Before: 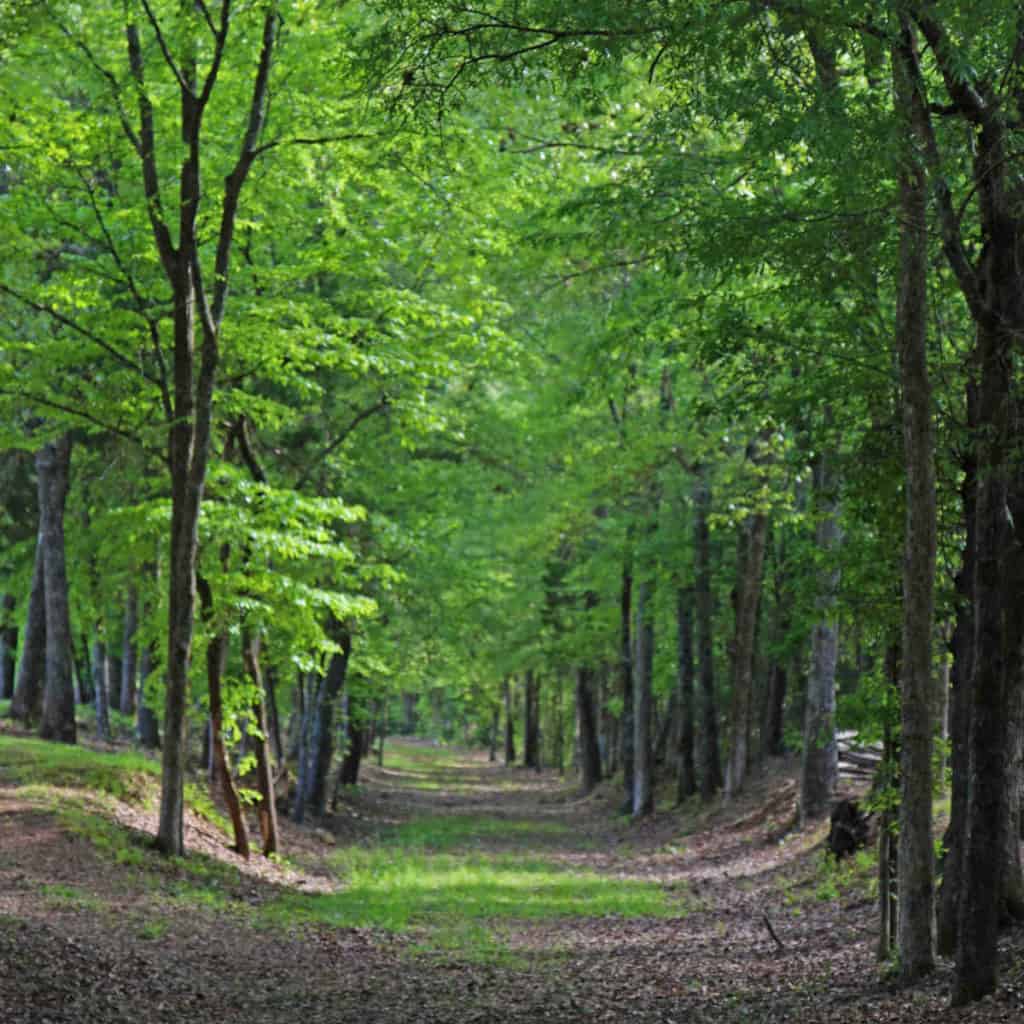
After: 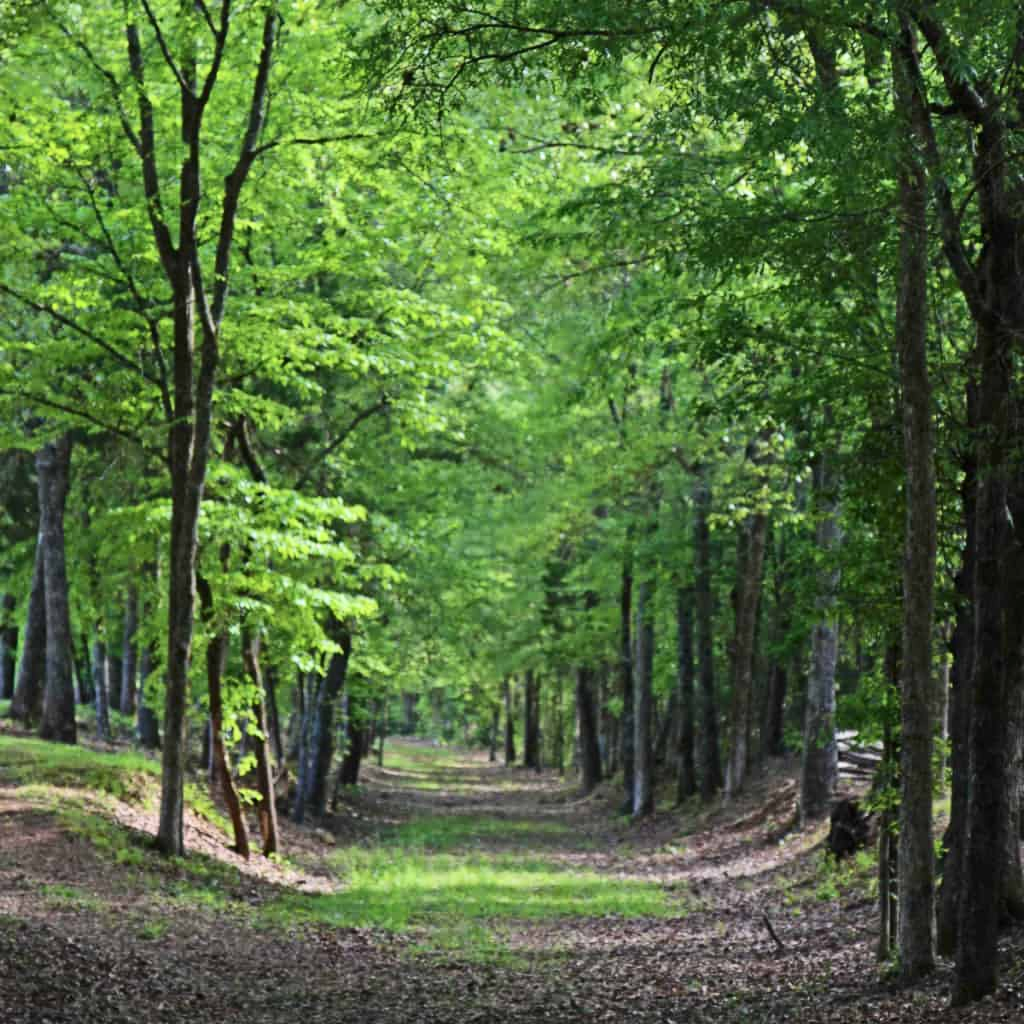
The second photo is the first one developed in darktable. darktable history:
contrast brightness saturation: contrast 0.243, brightness 0.093
